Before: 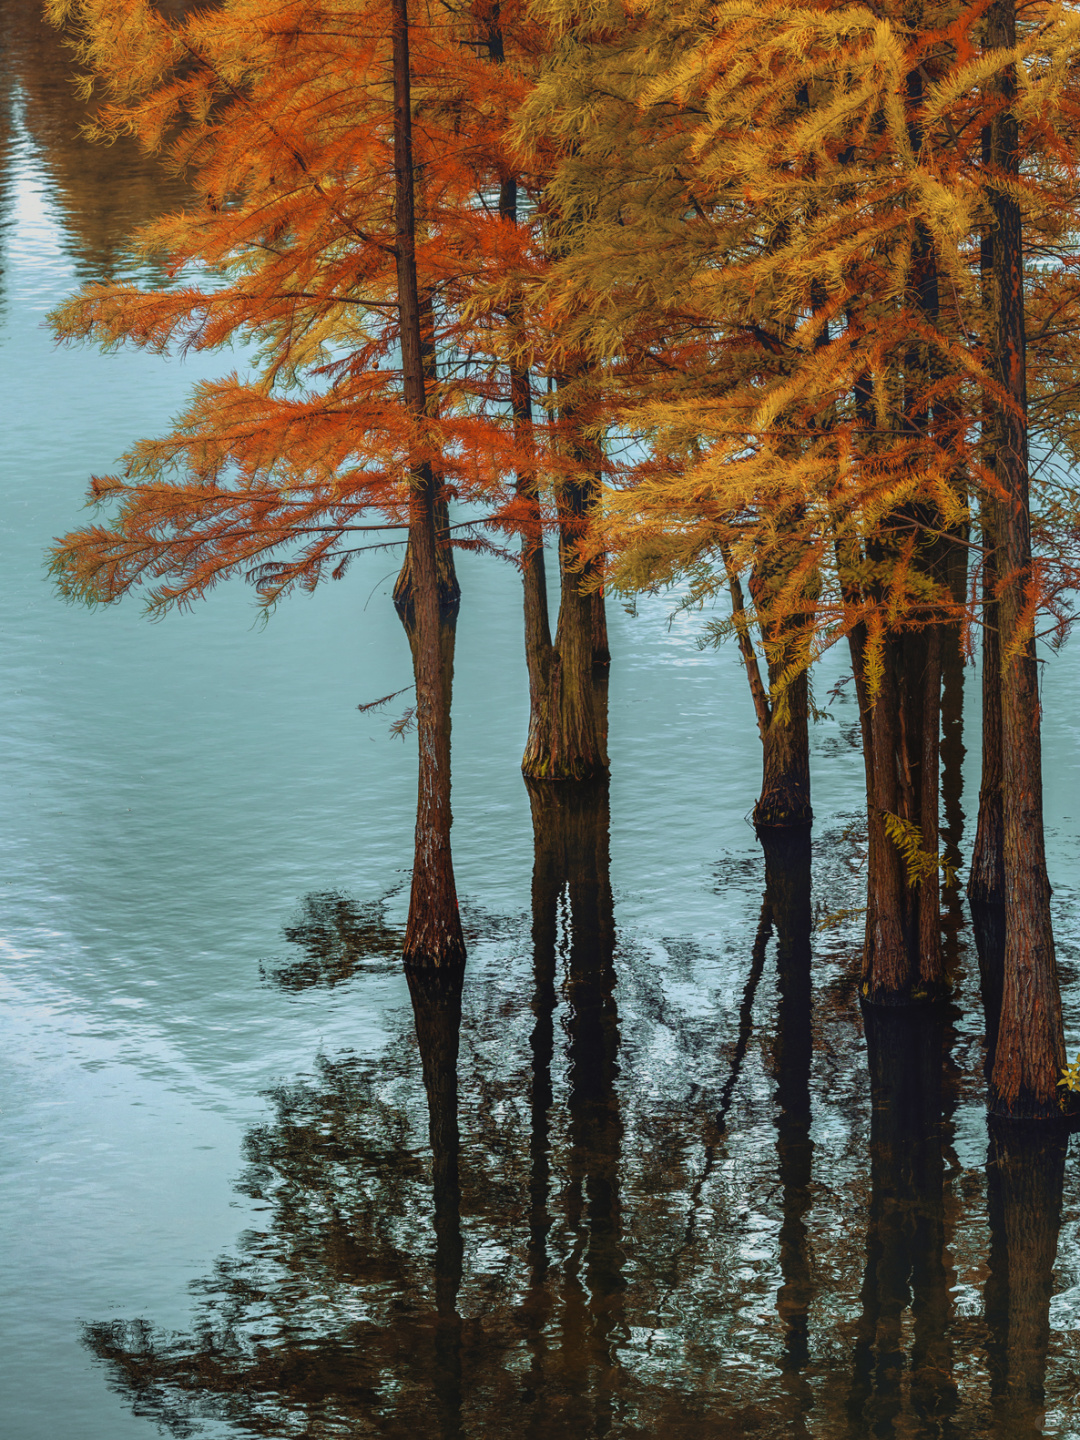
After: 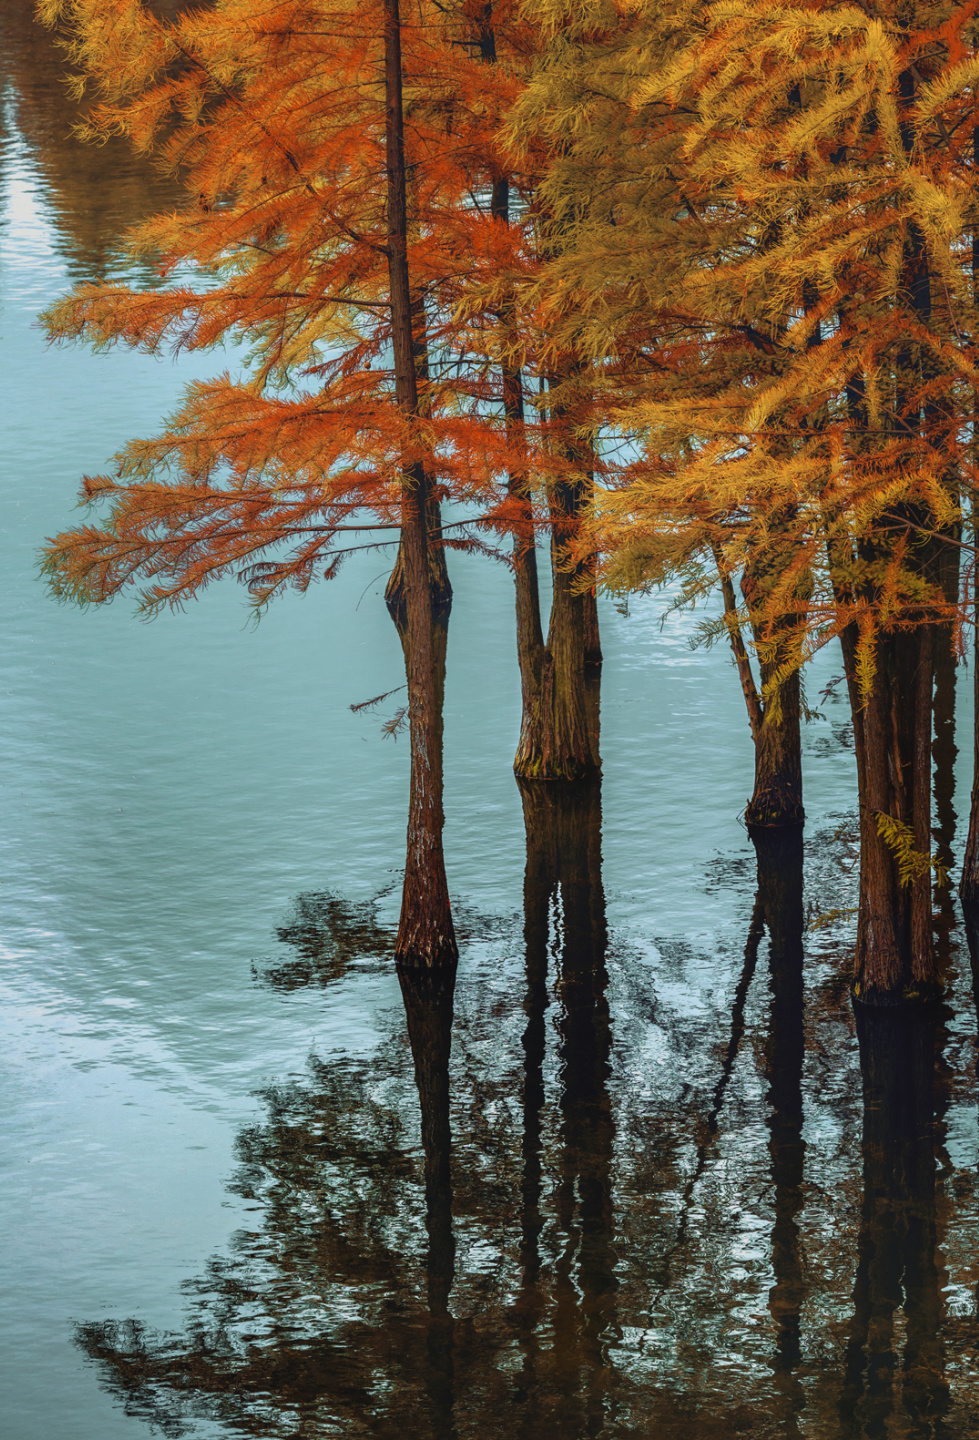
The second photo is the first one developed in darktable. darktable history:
crop and rotate: left 0.914%, right 8.389%
